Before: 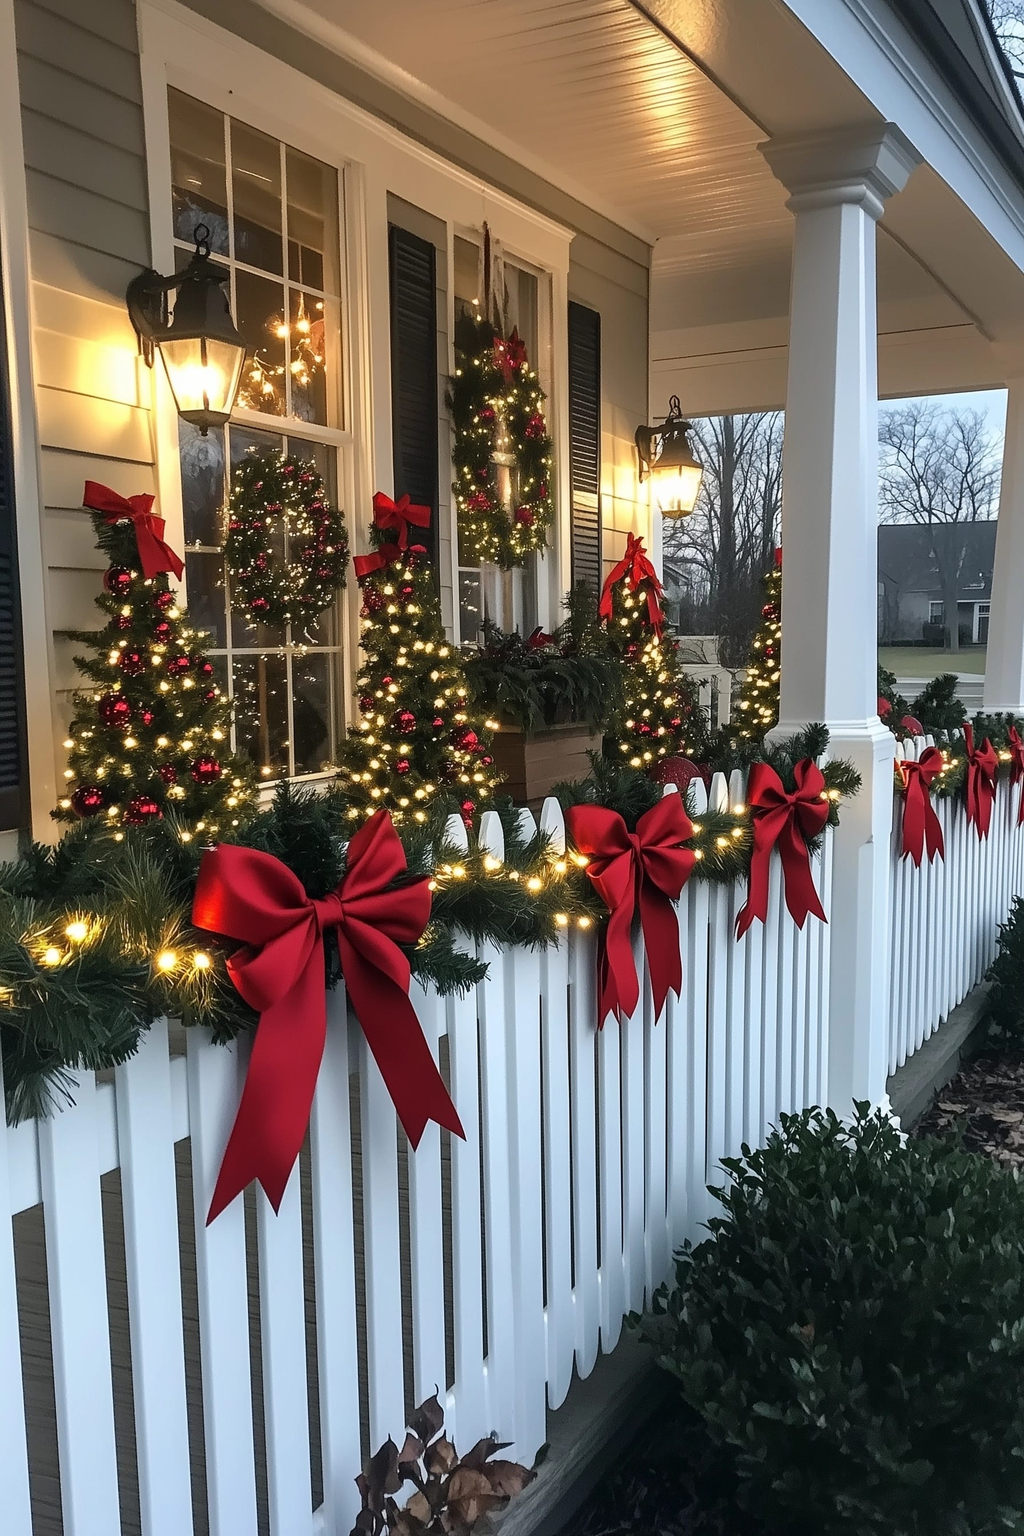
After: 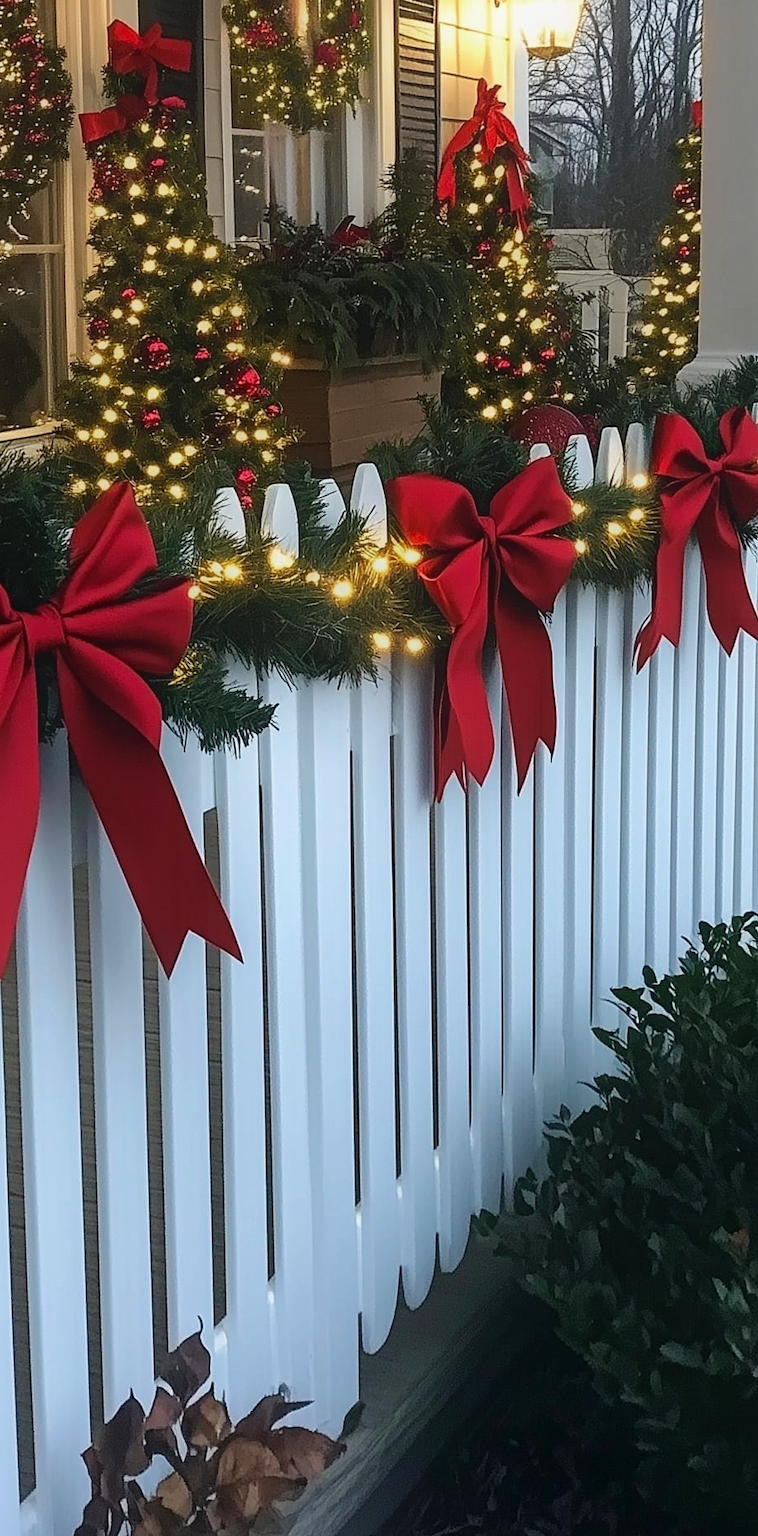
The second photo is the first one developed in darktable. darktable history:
contrast equalizer: y [[0.439, 0.44, 0.442, 0.457, 0.493, 0.498], [0.5 ×6], [0.5 ×6], [0 ×6], [0 ×6]]
crop and rotate: left 29.237%, top 31.152%, right 19.807%
velvia: on, module defaults
